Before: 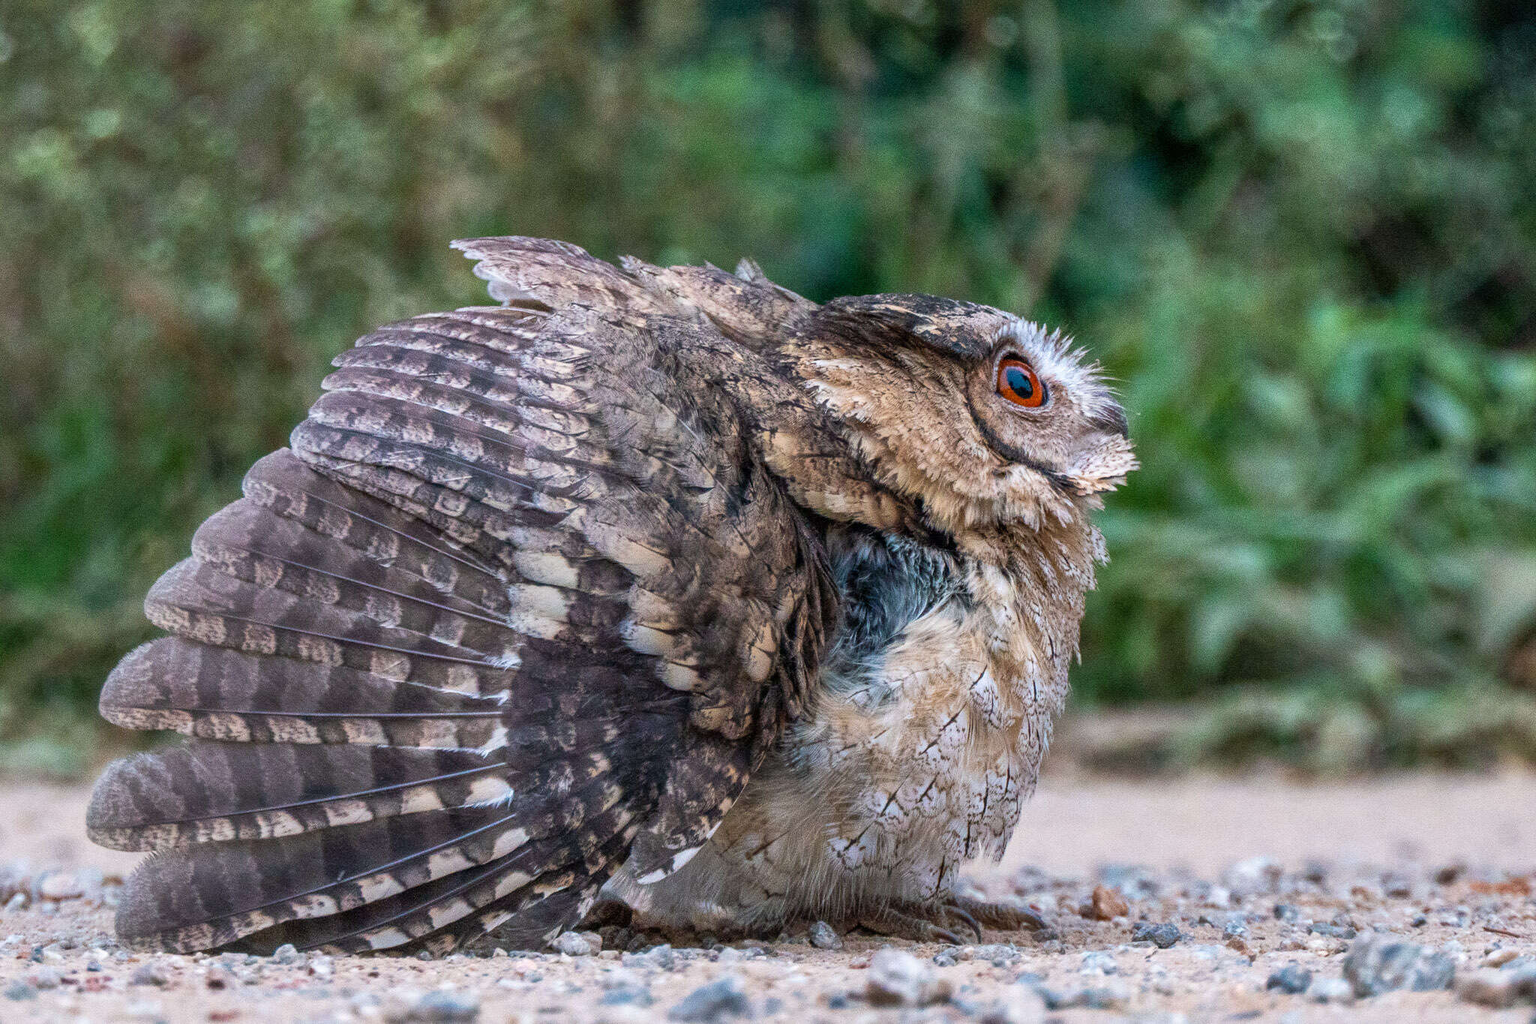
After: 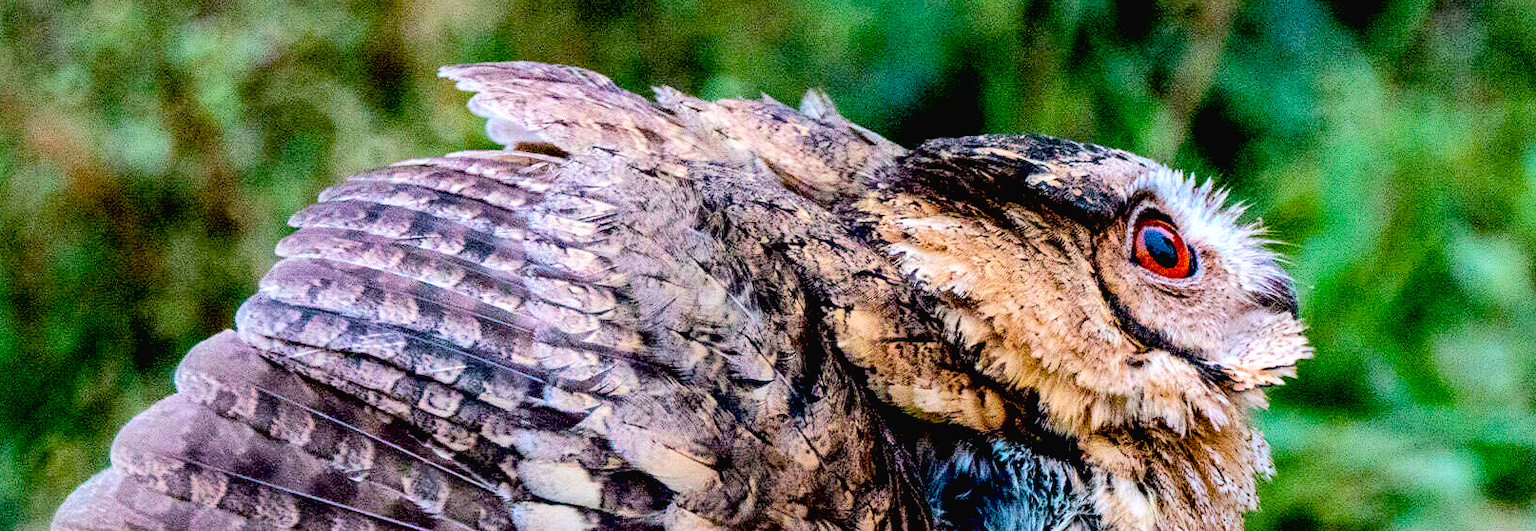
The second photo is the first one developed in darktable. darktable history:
exposure: black level correction 0.039, exposure 0.5 EV
crop: left 6.799%, top 18.386%, right 14.296%, bottom 40.601%
color balance rgb: perceptual saturation grading › global saturation 19.45%, global vibrance 20%
tone curve: curves: ch0 [(0, 0.019) (0.066, 0.043) (0.189, 0.182) (0.359, 0.417) (0.485, 0.576) (0.656, 0.734) (0.851, 0.861) (0.997, 0.959)]; ch1 [(0, 0) (0.179, 0.123) (0.381, 0.36) (0.425, 0.41) (0.474, 0.472) (0.499, 0.501) (0.514, 0.517) (0.571, 0.584) (0.649, 0.677) (0.812, 0.856) (1, 1)]; ch2 [(0, 0) (0.246, 0.214) (0.421, 0.427) (0.459, 0.484) (0.5, 0.504) (0.518, 0.523) (0.529, 0.544) (0.56, 0.581) (0.617, 0.631) (0.744, 0.734) (0.867, 0.821) (0.993, 0.889)], color space Lab, linked channels
